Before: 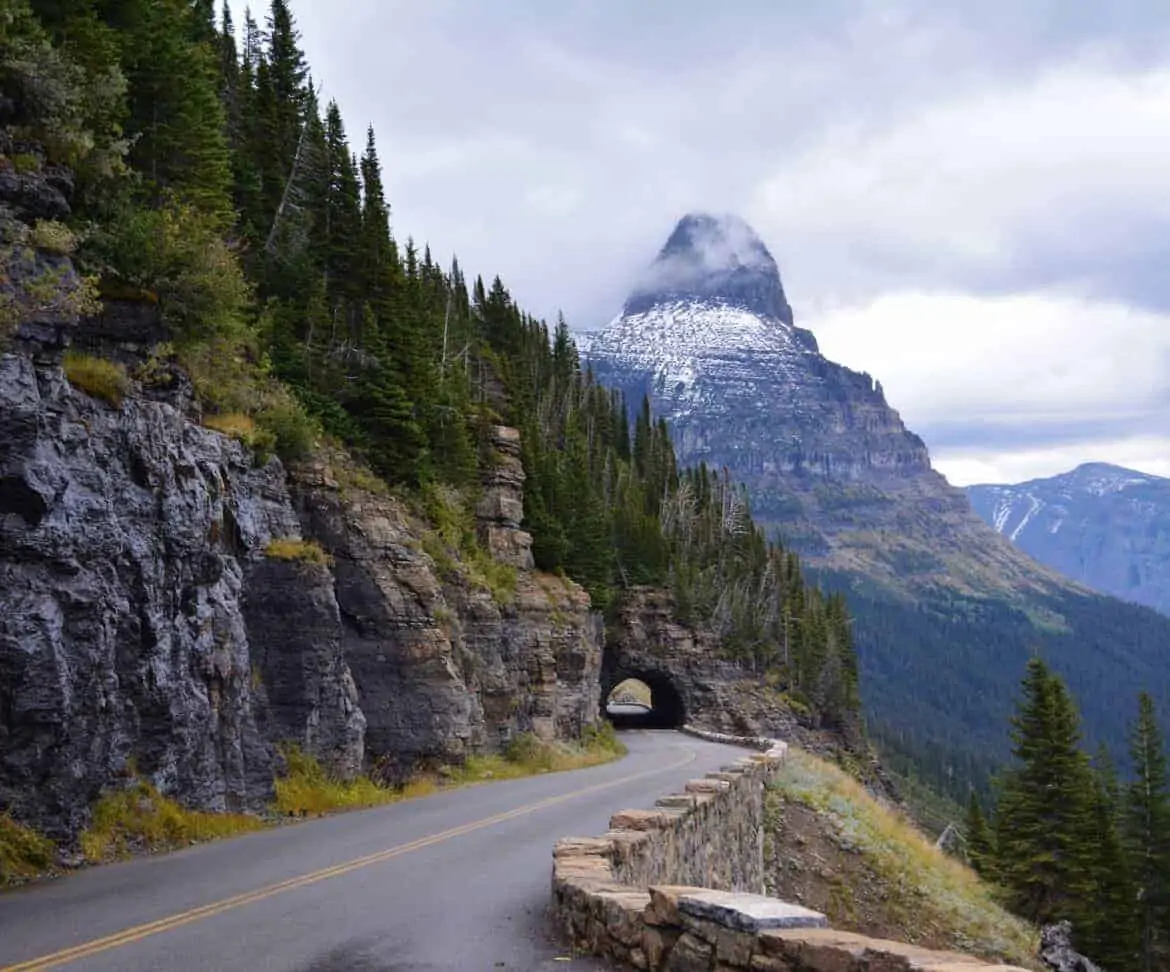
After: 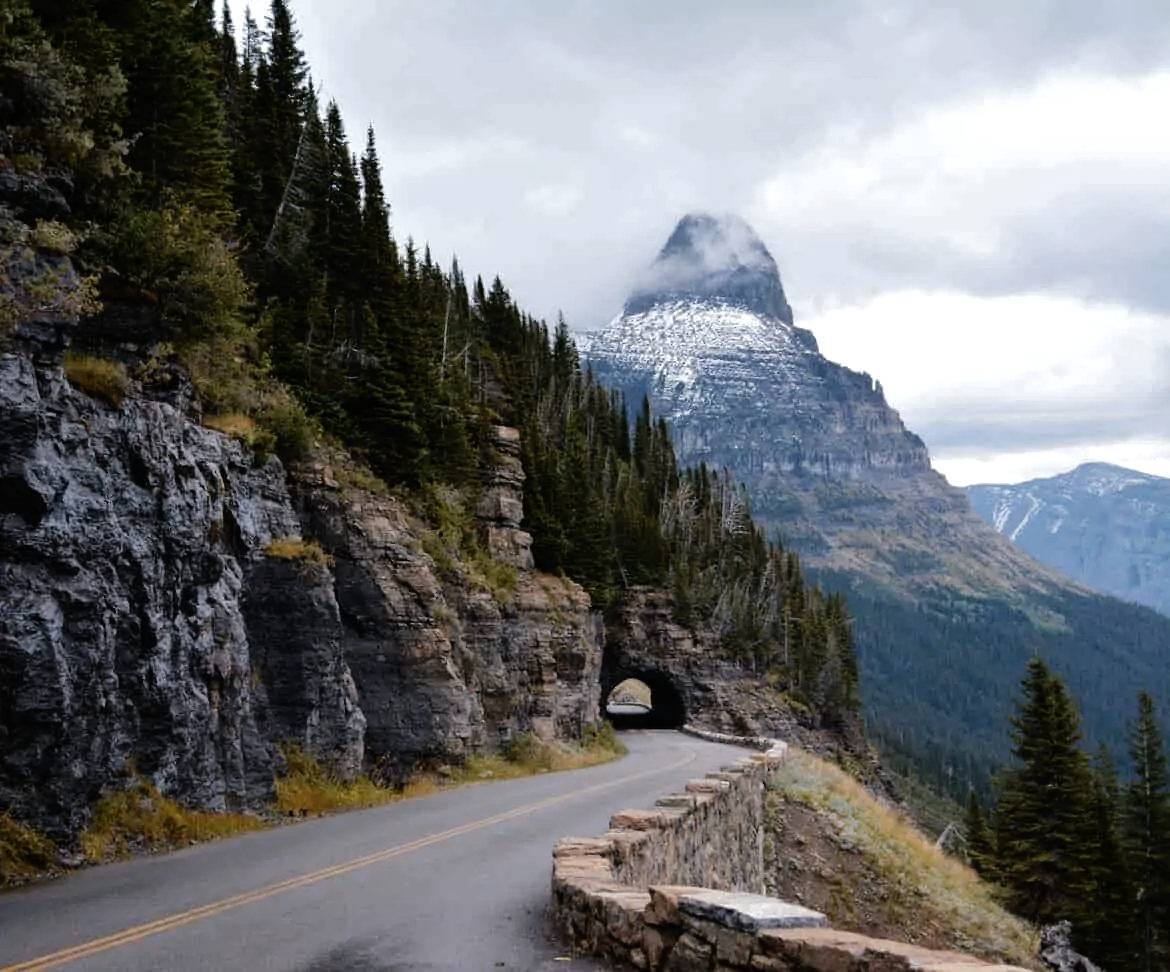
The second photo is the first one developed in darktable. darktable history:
tone curve: curves: ch0 [(0, 0) (0.003, 0.003) (0.011, 0.003) (0.025, 0.007) (0.044, 0.014) (0.069, 0.02) (0.1, 0.03) (0.136, 0.054) (0.177, 0.099) (0.224, 0.156) (0.277, 0.227) (0.335, 0.302) (0.399, 0.375) (0.468, 0.456) (0.543, 0.54) (0.623, 0.625) (0.709, 0.717) (0.801, 0.807) (0.898, 0.895) (1, 1)], preserve colors none
color look up table: target L [86.64, 76.78, 74, 78.98, 75.6, 57.21, 68.4, 58.18, 60.34, 53, 44.1, 28.72, 21.18, 16.82, 201.64, 105.77, 76.41, 81.04, 68.89, 62.48, 65.93, 53.69, 62.33, 47.19, 48.06, 43.67, 34.46, 29.96, 15.08, 84.56, 78.16, 76.74, 74.85, 66.45, 58.65, 54.27, 45.38, 53.47, 45.77, 36.15, 27.3, 32.89, 15.47, 0.592, 86.84, 72.88, 63.25, 58.81, 37.32], target a [-11.7, -12.57, -18.77, -46.87, 1.337, -47.47, -0.24, -43.86, -20.73, -18.08, -2.703, -22.64, -14.18, -0.261, 0, 0.001, -6.424, 3.246, 13.44, 18.23, 21.61, 30.31, 20.2, 48.92, 52.86, 48.85, 33.89, 24.62, 17.07, -0.134, 12.58, 7.019, 21.09, 35.81, 37.61, 43.72, 12.68, 41.32, -1.455, -0.158, 26.32, 17.92, 8.091, -0.371, -14.36, -23.53, -37.49, -2.824, -7.781], target b [12.88, 52.13, 47.21, -6.088, 54.96, 40.99, 7.167, 21.74, 21.21, 40.4, 30.57, 20.81, 3.115, 18.62, -0.001, -0.004, 40.45, 20.94, 19.74, 49.74, 10.15, 44.8, 35.43, 11.97, 12.99, 35.54, 15.37, 26.66, 19.53, 0.496, -6.185, -14.43, -25.07, -23.1, 0.134, -22.64, -14.36, -47.97, -45.76, 0.583, -1.864, -56.23, -15.83, 0.885, -10.76, -26.4, -3.328, -13.16, -21.61], num patches 49
